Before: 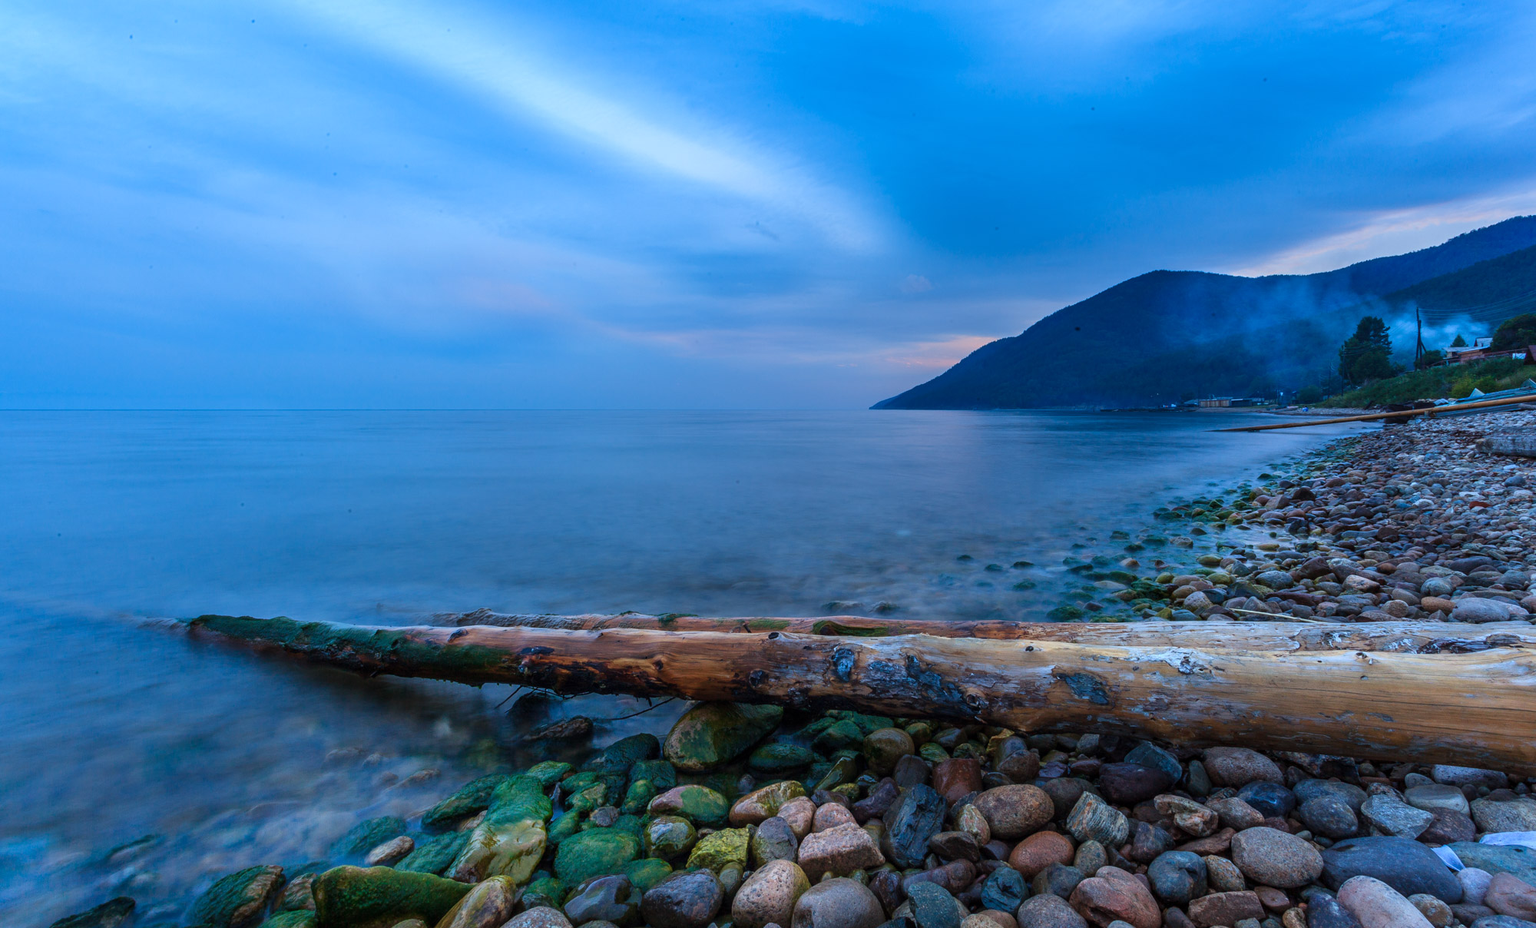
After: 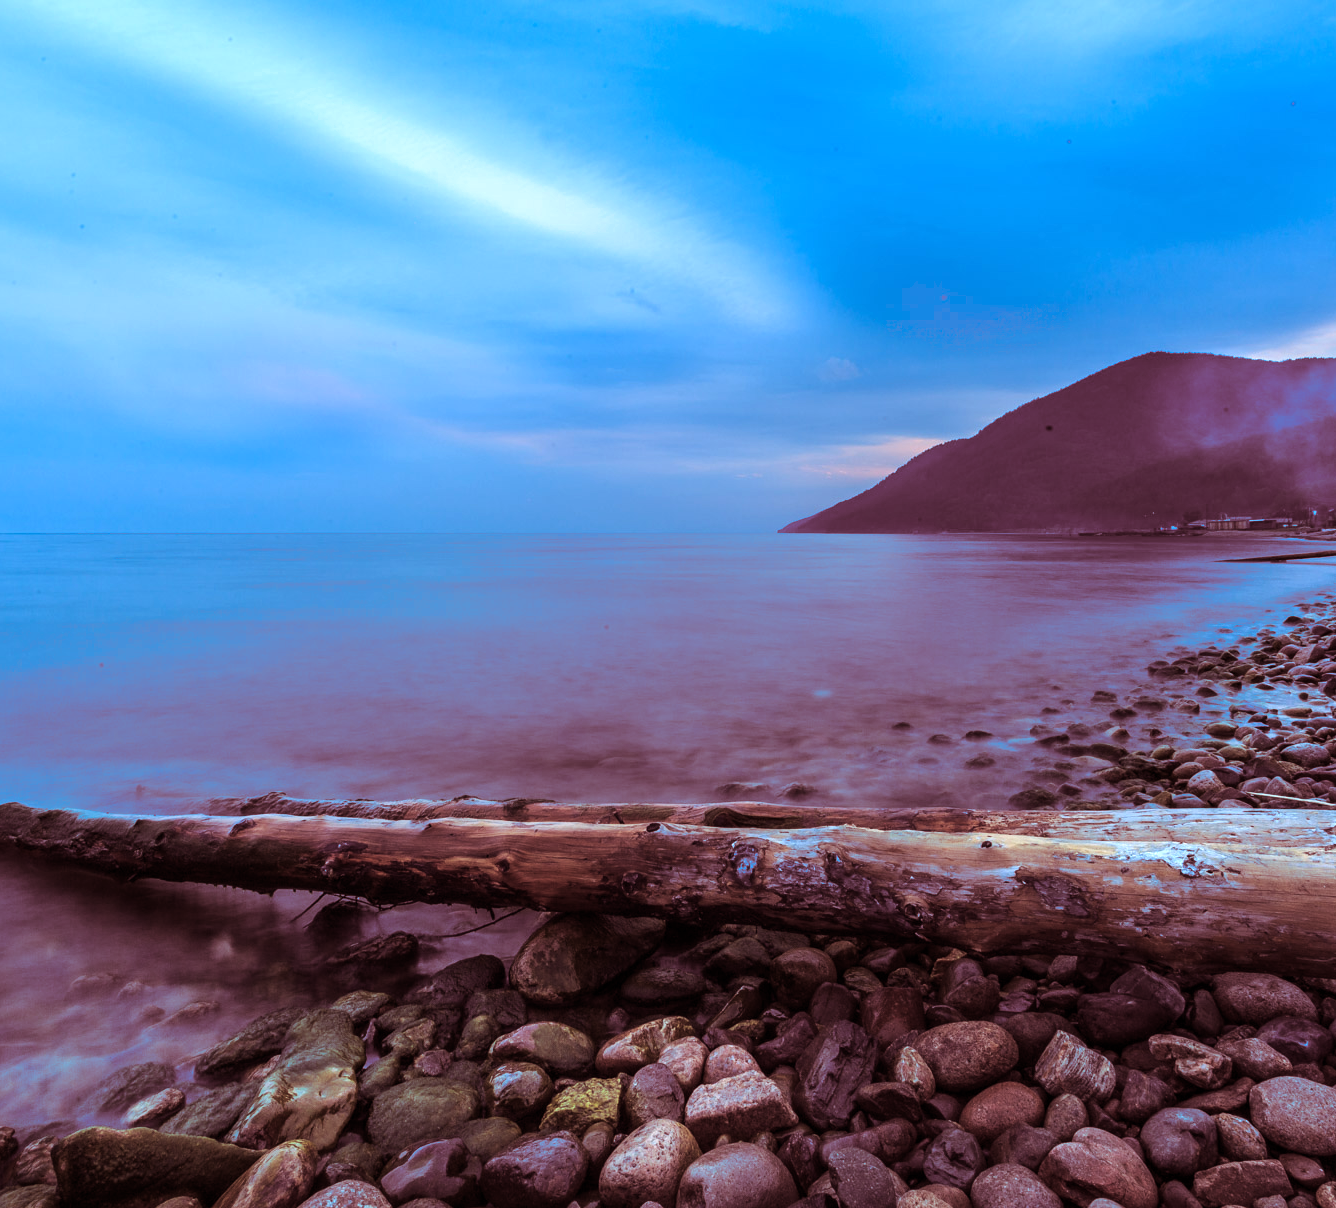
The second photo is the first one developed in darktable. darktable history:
tone equalizer: -8 EV -0.417 EV, -7 EV -0.389 EV, -6 EV -0.333 EV, -5 EV -0.222 EV, -3 EV 0.222 EV, -2 EV 0.333 EV, -1 EV 0.389 EV, +0 EV 0.417 EV, edges refinement/feathering 500, mask exposure compensation -1.57 EV, preserve details no
split-toning: highlights › hue 187.2°, highlights › saturation 0.83, balance -68.05, compress 56.43%
crop and rotate: left 17.732%, right 15.423%
exposure: compensate highlight preservation false
